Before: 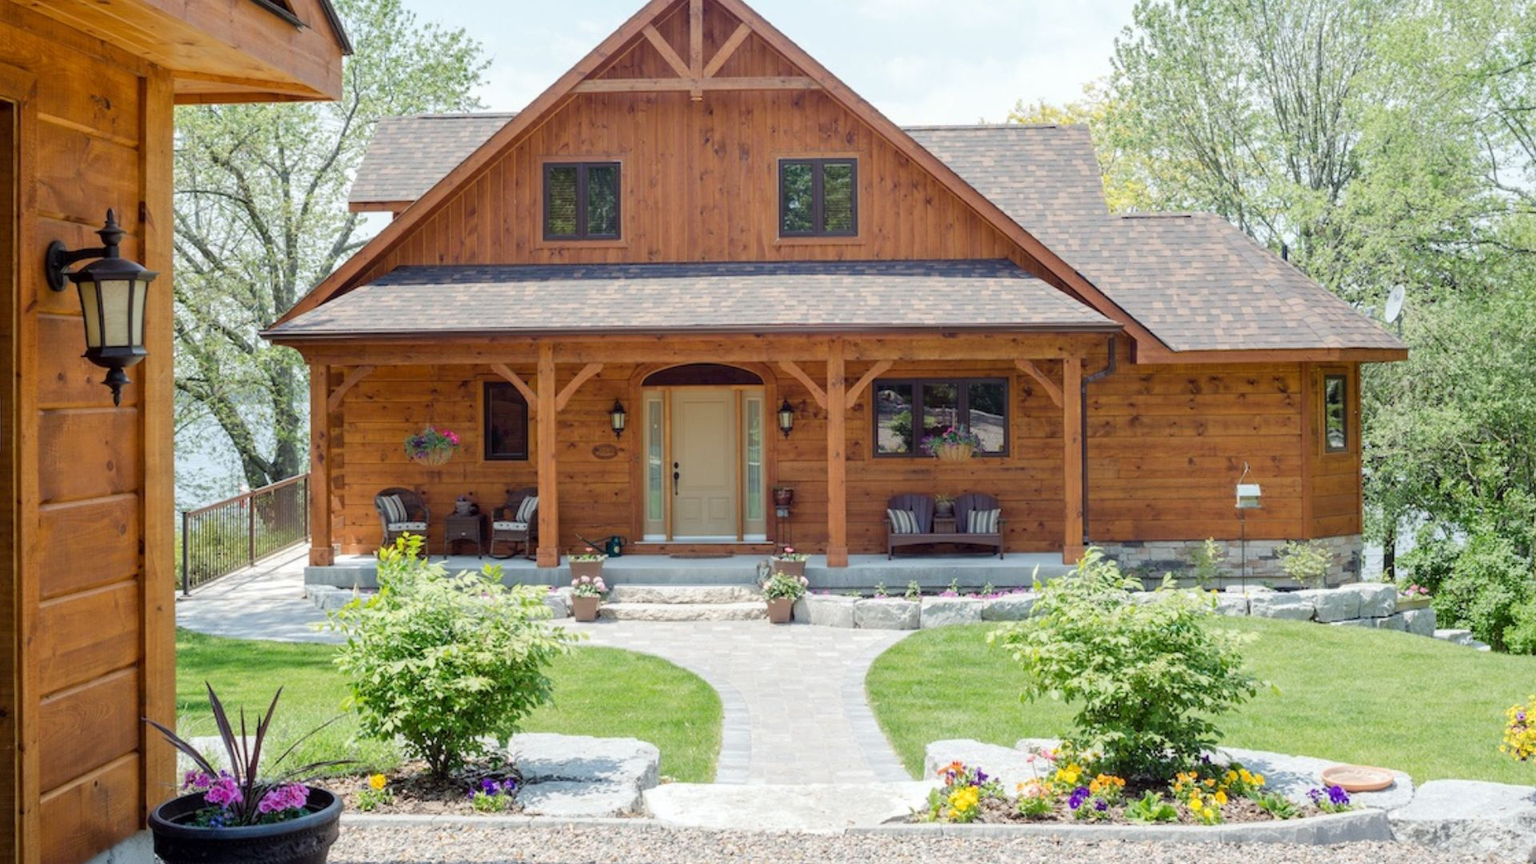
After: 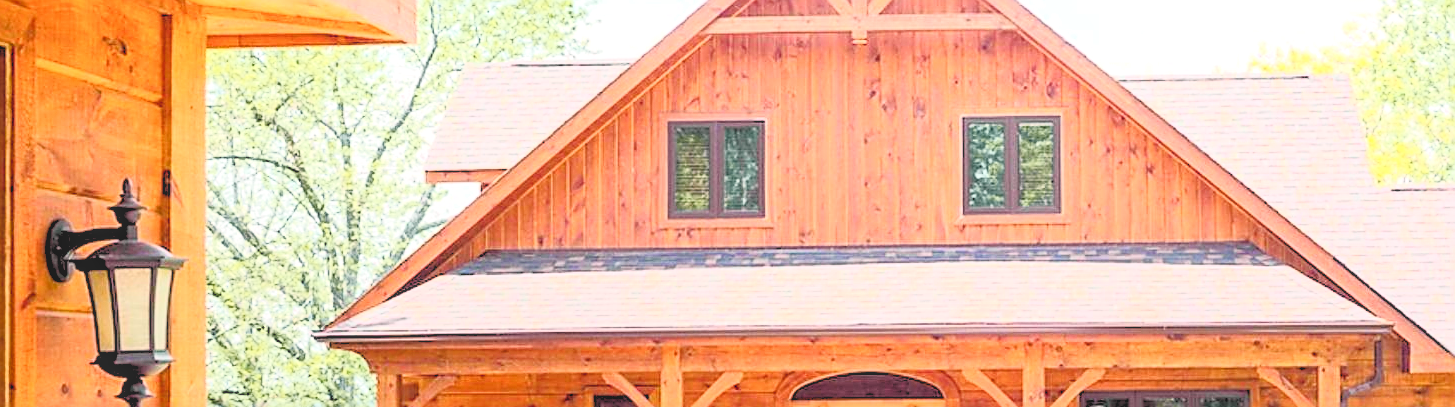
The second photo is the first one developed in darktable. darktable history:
local contrast: highlights 45%, shadows 7%, detail 101%
crop: left 0.579%, top 7.64%, right 23.61%, bottom 54.615%
color balance rgb: highlights gain › chroma 1.68%, highlights gain › hue 55.21°, perceptual saturation grading › global saturation 0.421%, global vibrance 20%
tone curve: curves: ch0 [(0, 0.026) (0.172, 0.194) (0.398, 0.437) (0.469, 0.544) (0.612, 0.741) (0.845, 0.926) (1, 0.968)]; ch1 [(0, 0) (0.437, 0.453) (0.472, 0.467) (0.502, 0.502) (0.531, 0.546) (0.574, 0.583) (0.617, 0.64) (0.699, 0.749) (0.859, 0.919) (1, 1)]; ch2 [(0, 0) (0.33, 0.301) (0.421, 0.443) (0.476, 0.502) (0.511, 0.504) (0.553, 0.553) (0.595, 0.586) (0.664, 0.664) (1, 1)], color space Lab, independent channels, preserve colors none
exposure: black level correction 0, exposure 0.692 EV, compensate highlight preservation false
sharpen: amount 0.901
levels: levels [0.093, 0.434, 0.988]
